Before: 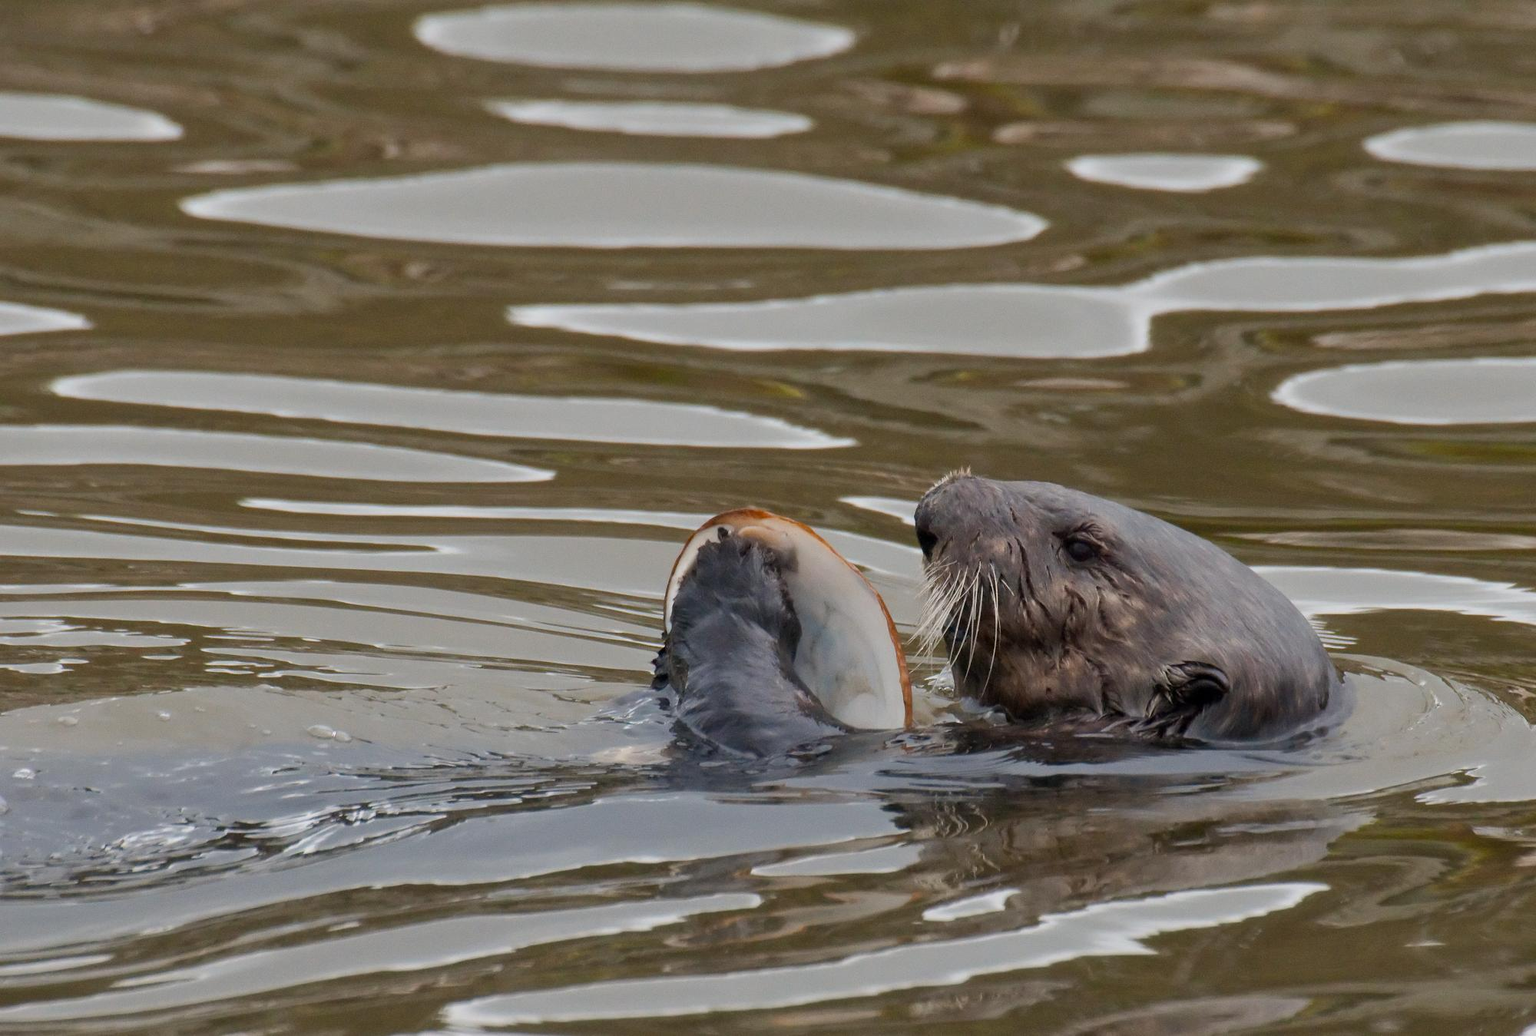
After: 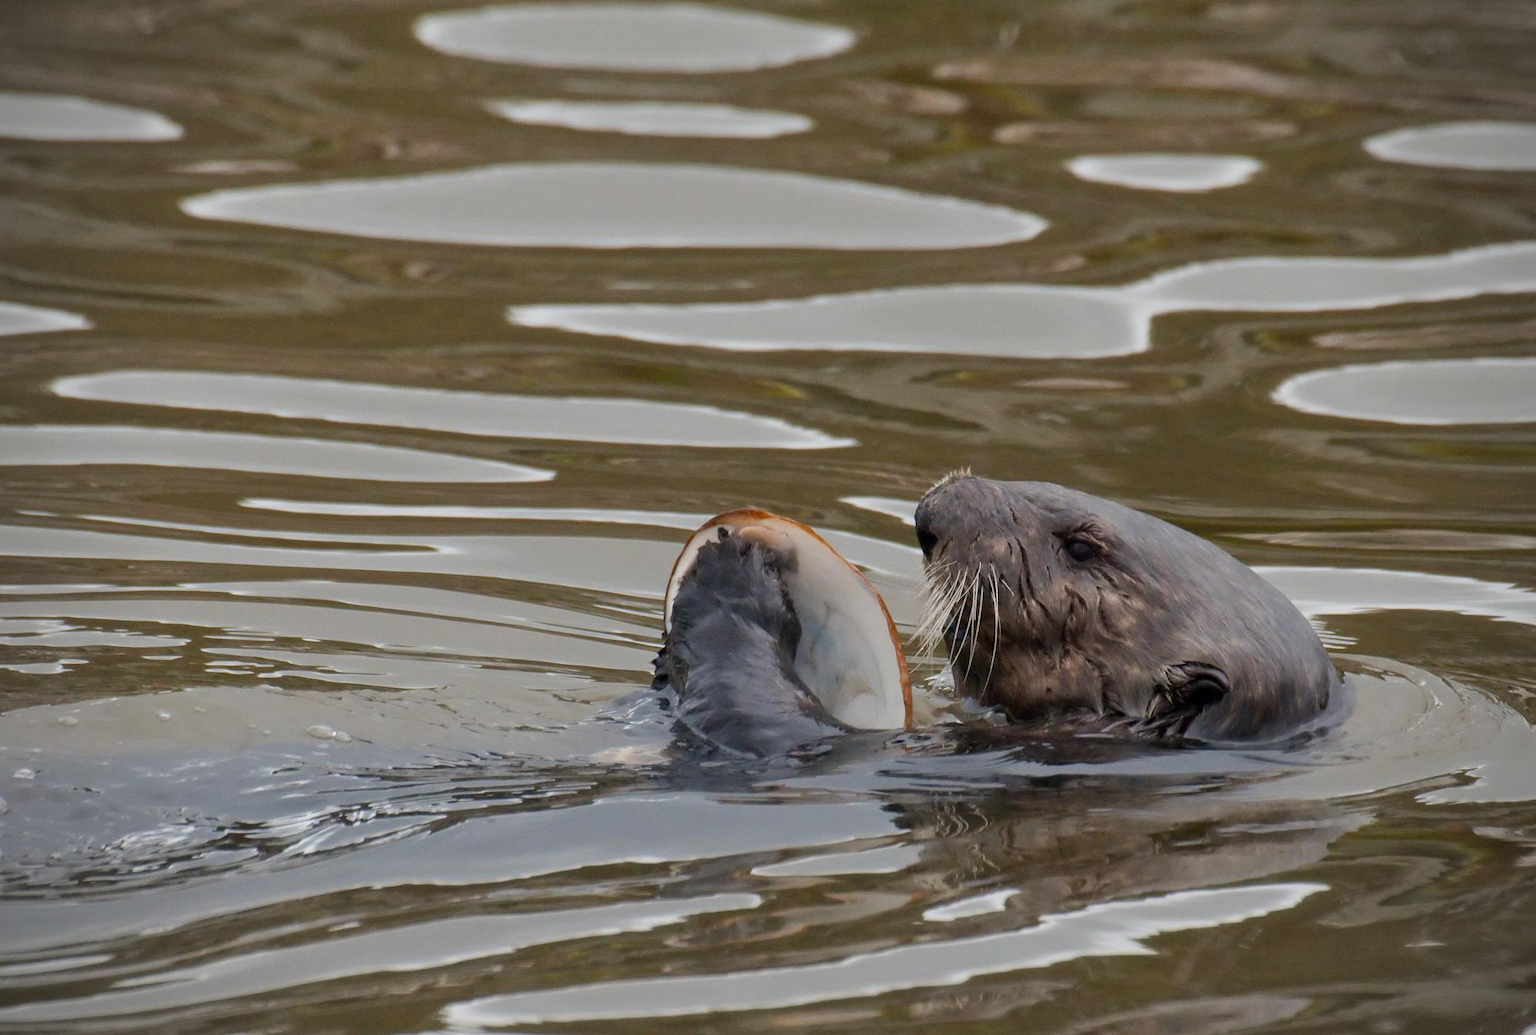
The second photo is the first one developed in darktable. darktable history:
tone equalizer: on, module defaults
vignetting: on, module defaults
crop: bottom 0.063%
